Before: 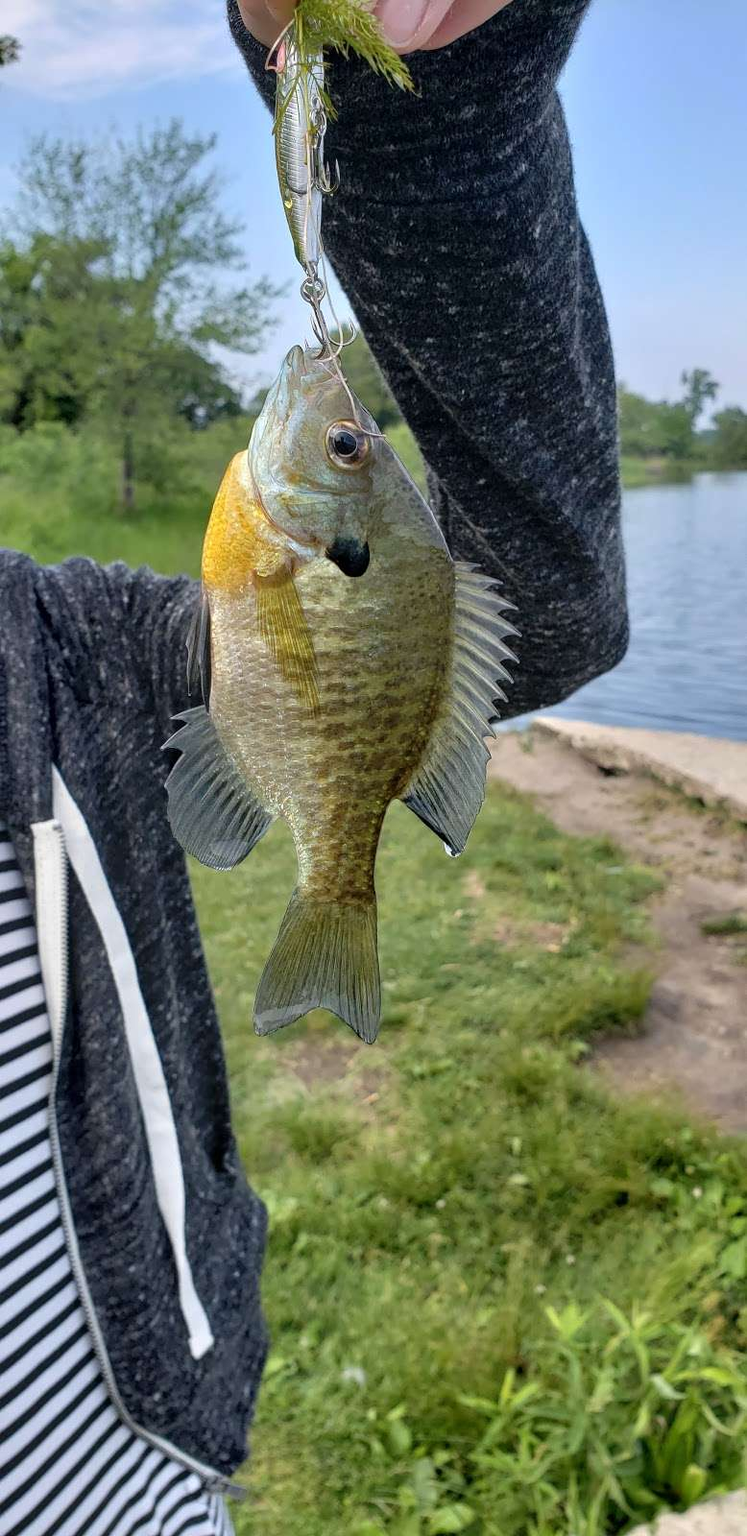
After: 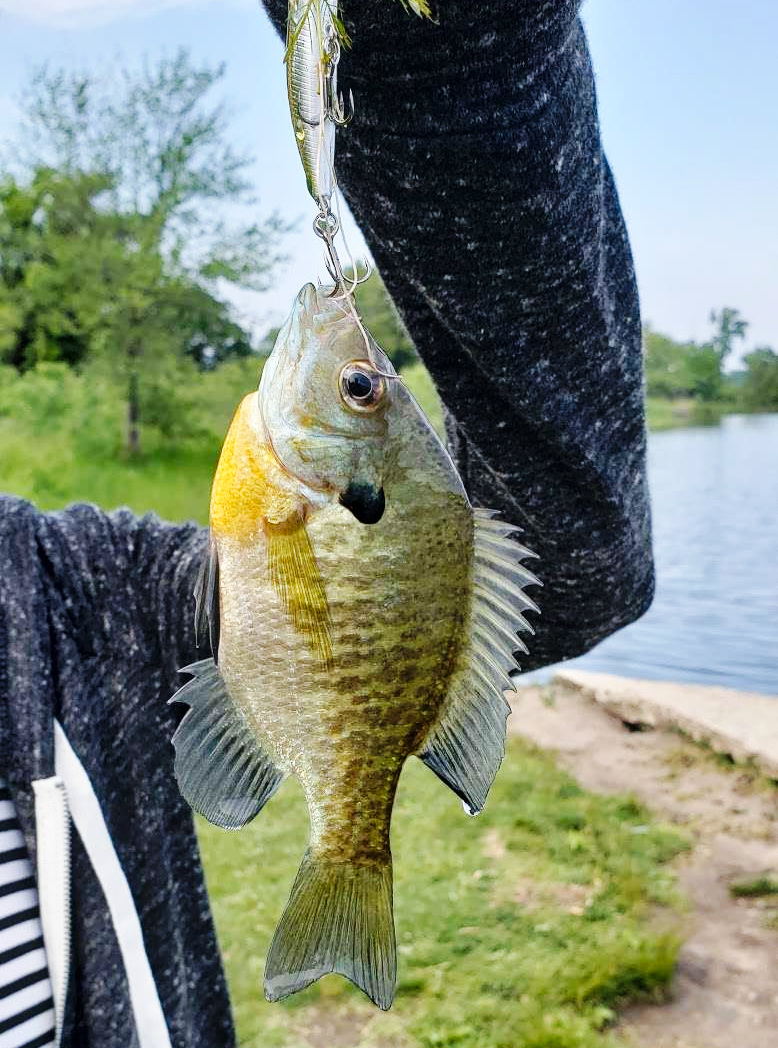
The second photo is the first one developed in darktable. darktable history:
crop and rotate: top 4.825%, bottom 29.63%
base curve: curves: ch0 [(0, 0) (0.032, 0.025) (0.121, 0.166) (0.206, 0.329) (0.605, 0.79) (1, 1)], preserve colors none
